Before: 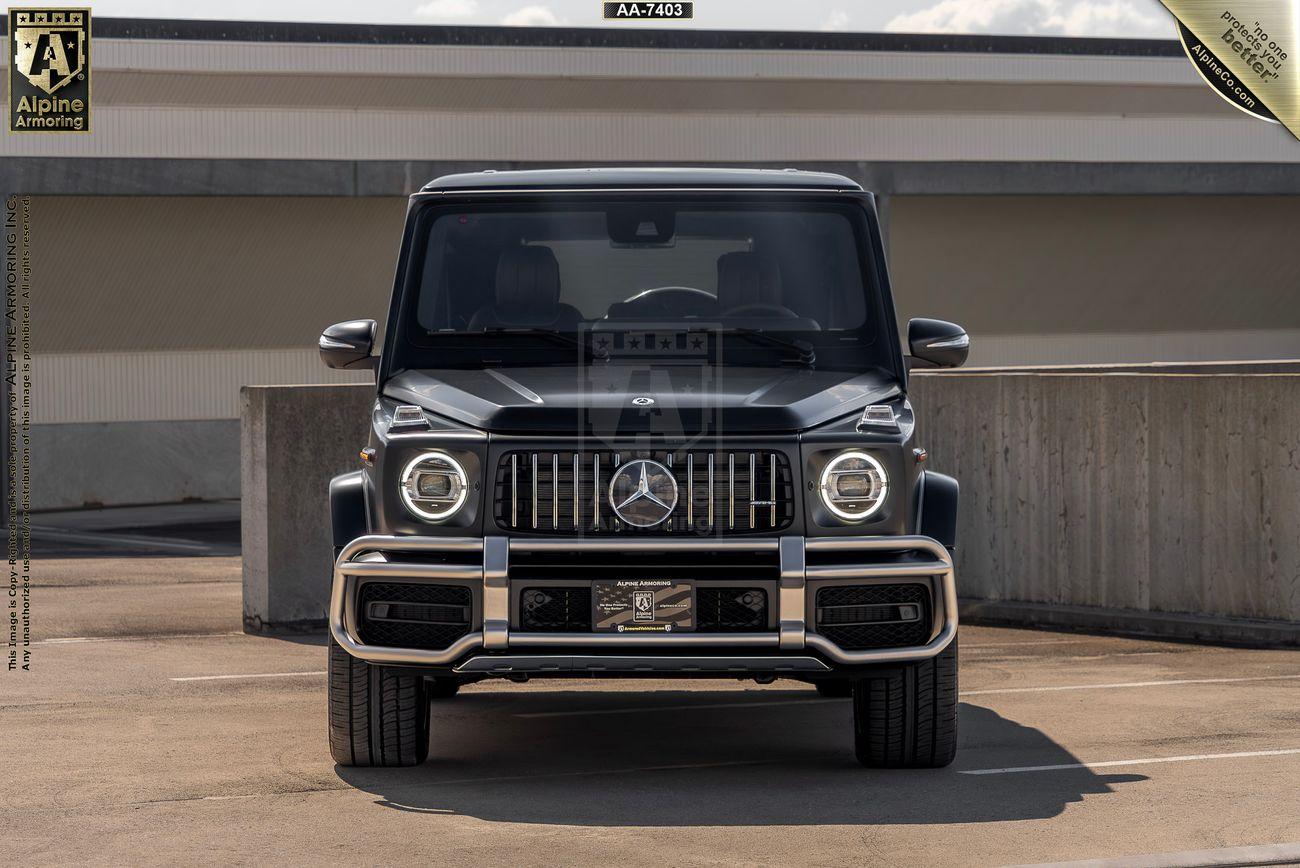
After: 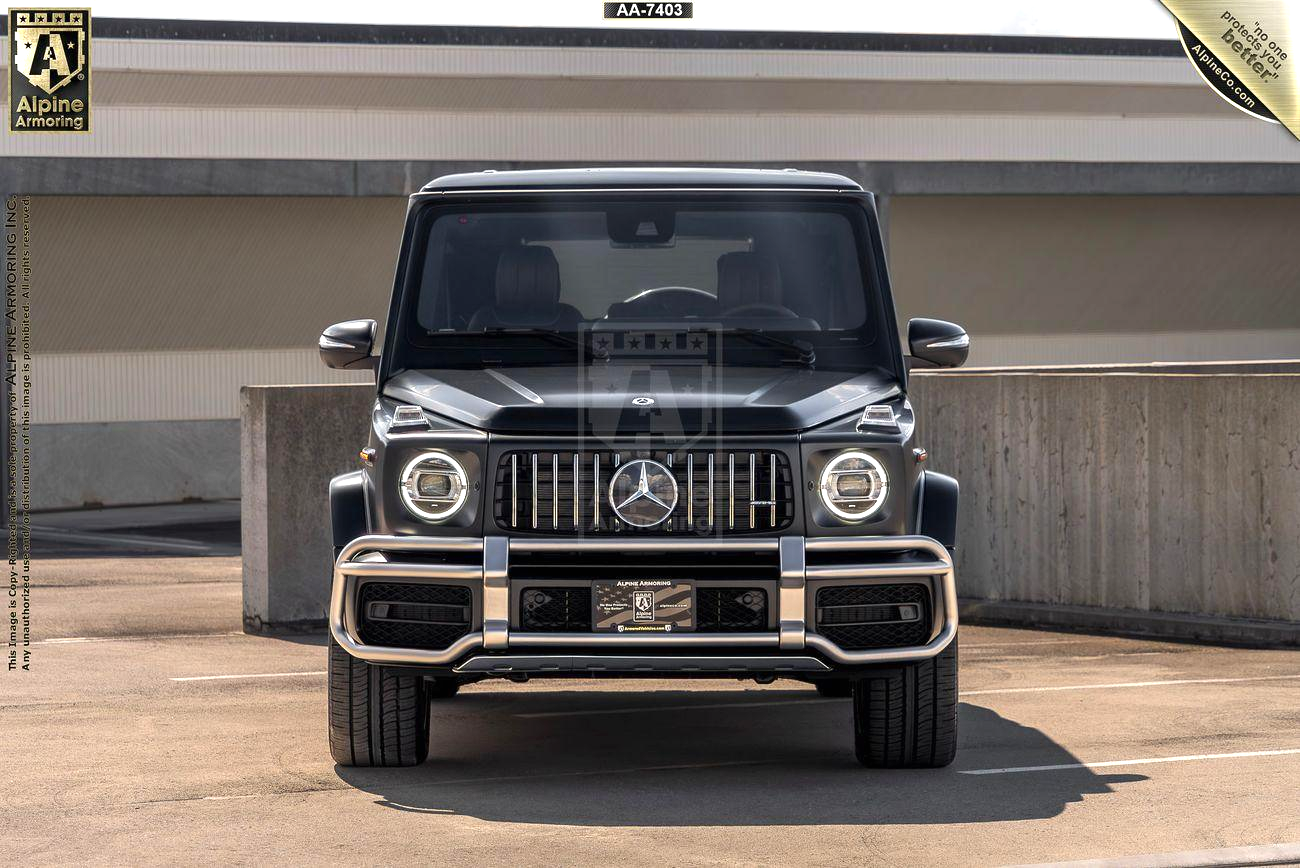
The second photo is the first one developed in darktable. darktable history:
exposure: black level correction 0, exposure 0.7 EV, compensate exposure bias true, compensate highlight preservation false
levels: mode automatic, gray 50.8%
